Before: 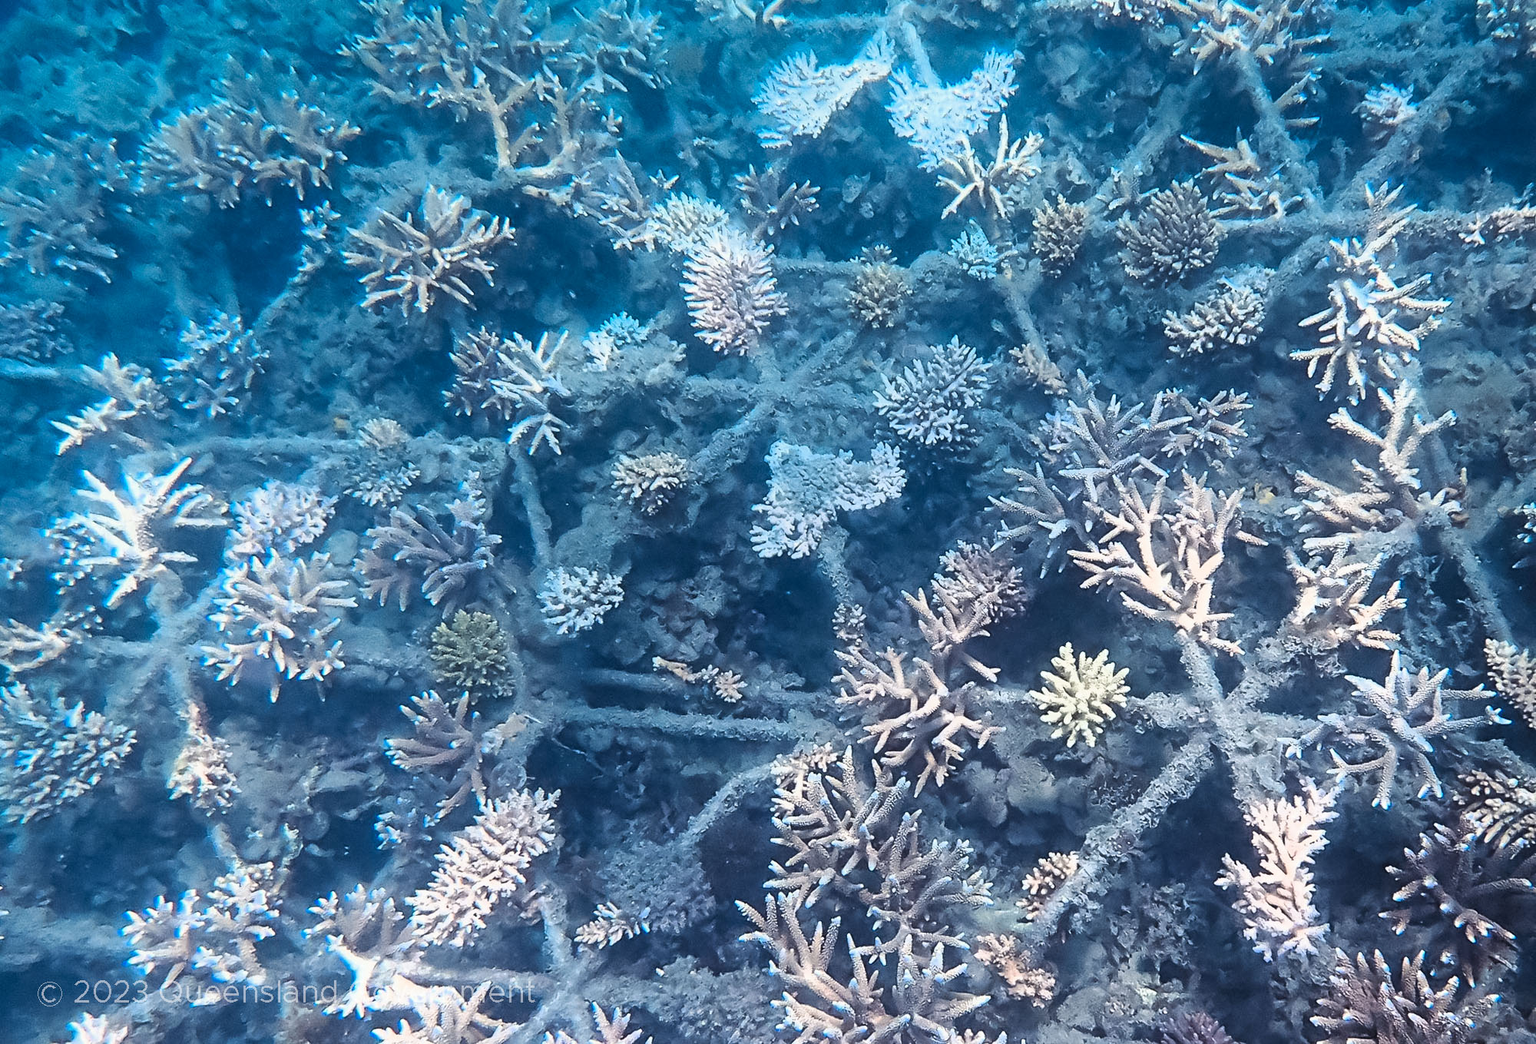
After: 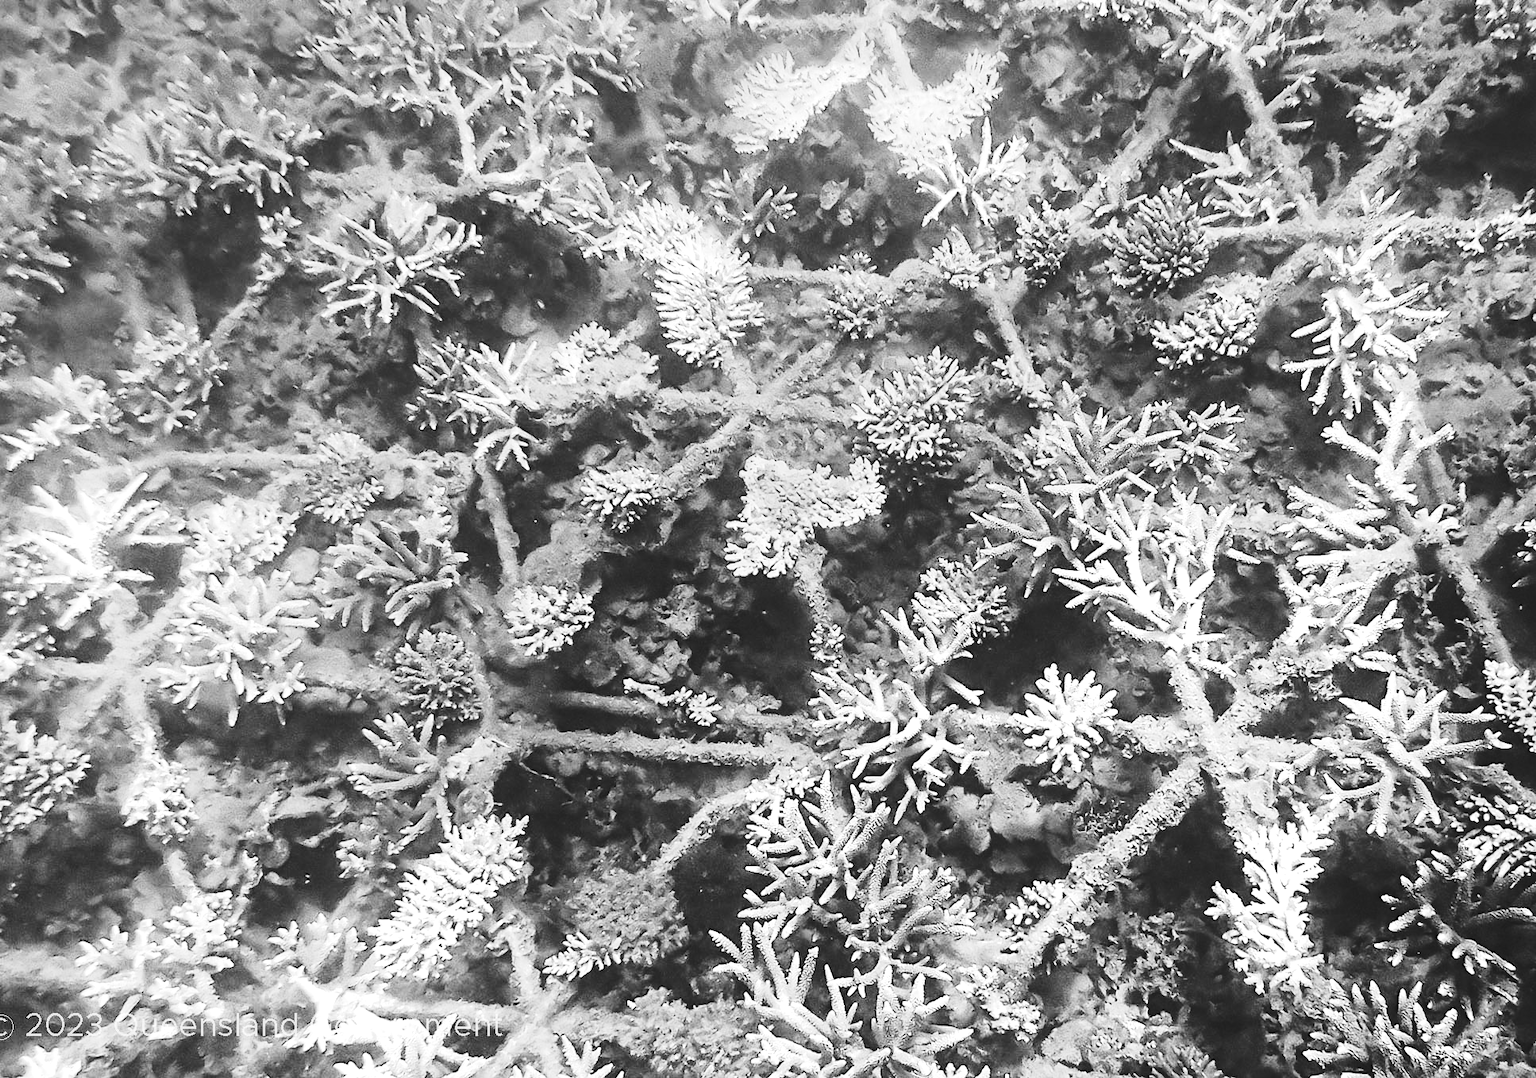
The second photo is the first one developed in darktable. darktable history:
exposure: black level correction -0.015, compensate highlight preservation false
color balance rgb: global offset › luminance 0.71%, perceptual saturation grading › global saturation -11.5%, perceptual brilliance grading › highlights 17.77%, perceptual brilliance grading › mid-tones 31.71%, perceptual brilliance grading › shadows -31.01%, global vibrance 50%
crop and rotate: left 3.238%
monochrome: on, module defaults
tone curve: curves: ch0 [(0.003, 0.023) (0.071, 0.052) (0.249, 0.201) (0.466, 0.557) (0.625, 0.761) (0.783, 0.9) (0.994, 0.968)]; ch1 [(0, 0) (0.262, 0.227) (0.417, 0.386) (0.469, 0.467) (0.502, 0.498) (0.531, 0.521) (0.576, 0.586) (0.612, 0.634) (0.634, 0.68) (0.686, 0.728) (0.994, 0.987)]; ch2 [(0, 0) (0.262, 0.188) (0.385, 0.353) (0.427, 0.424) (0.495, 0.493) (0.518, 0.544) (0.55, 0.579) (0.595, 0.621) (0.644, 0.748) (1, 1)], color space Lab, independent channels, preserve colors none
